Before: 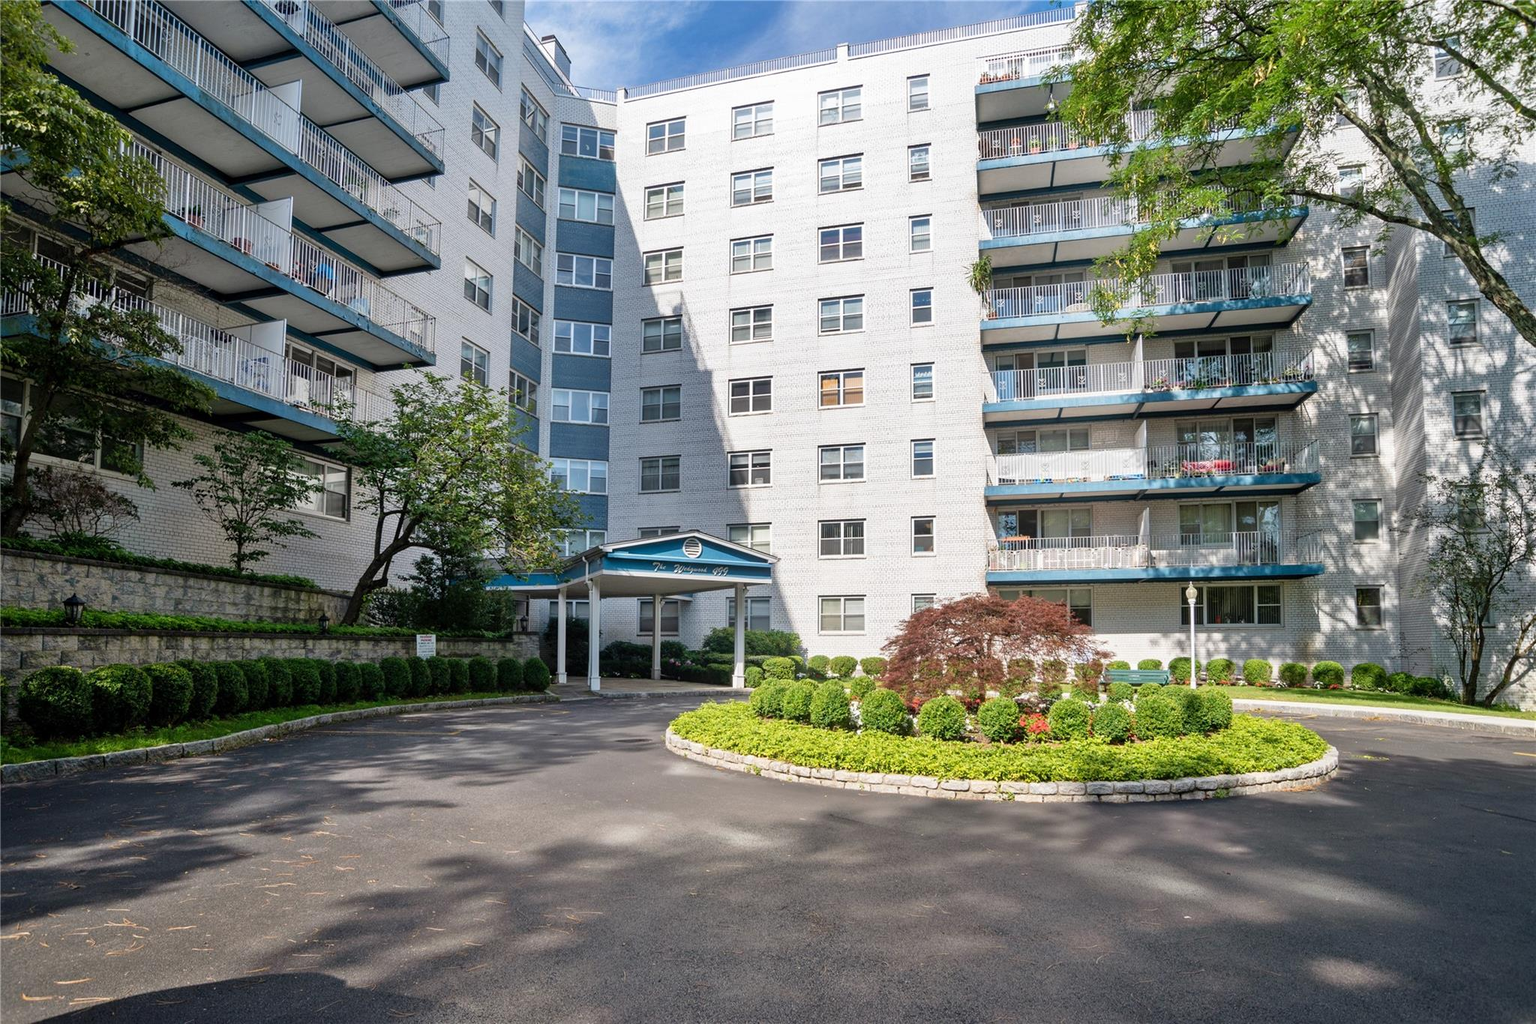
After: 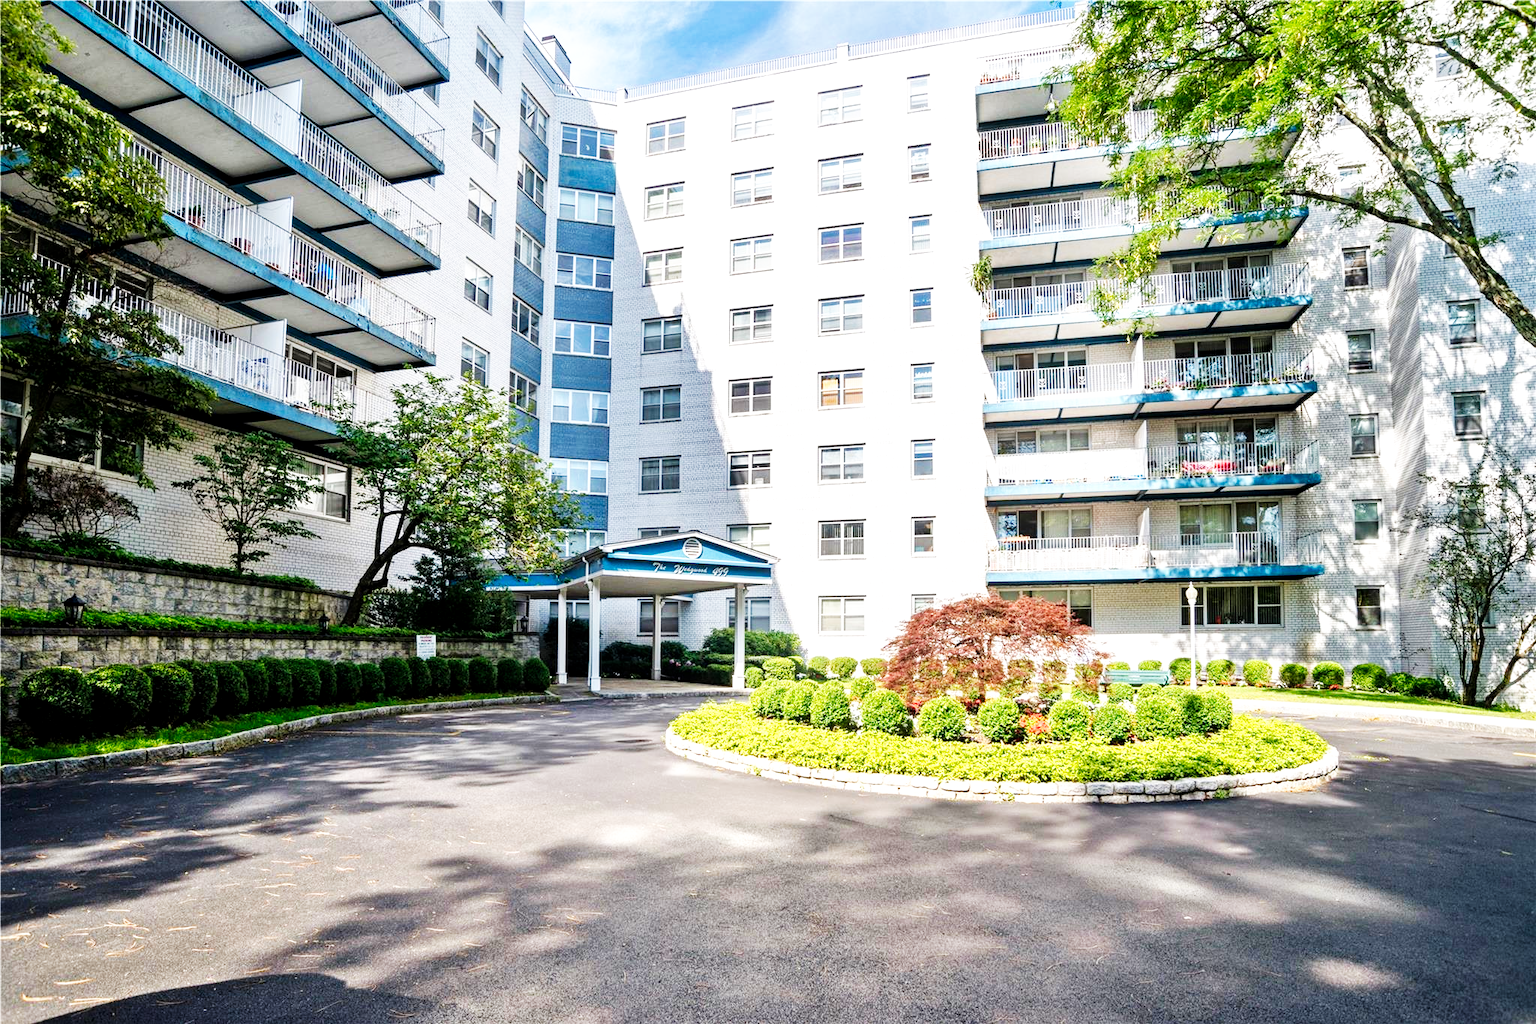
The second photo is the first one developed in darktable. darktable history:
base curve: curves: ch0 [(0, 0) (0.007, 0.004) (0.027, 0.03) (0.046, 0.07) (0.207, 0.54) (0.442, 0.872) (0.673, 0.972) (1, 1)], preserve colors none
local contrast: highlights 100%, shadows 100%, detail 120%, midtone range 0.2
